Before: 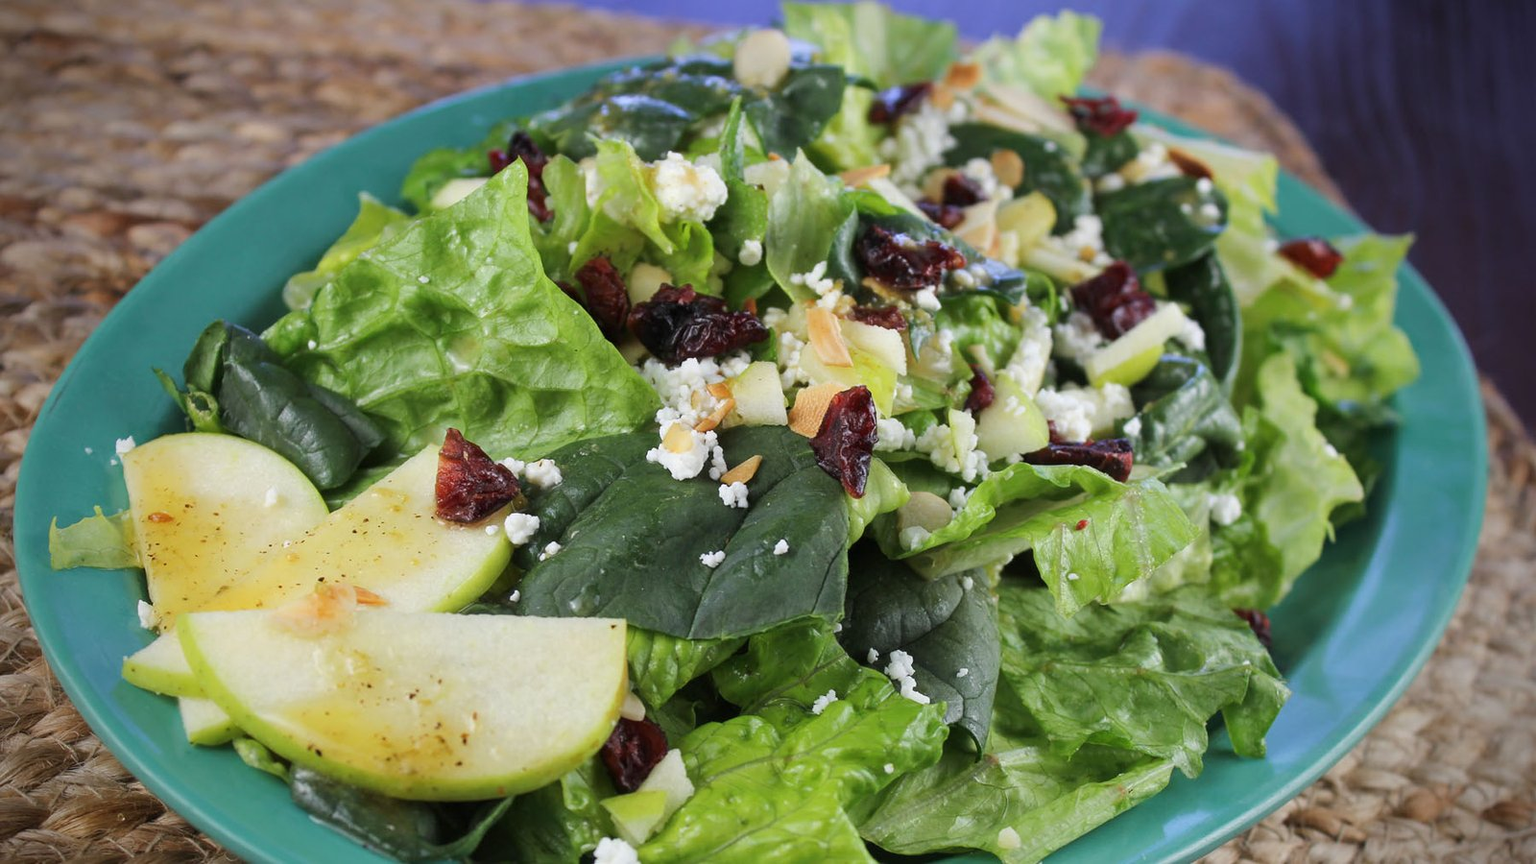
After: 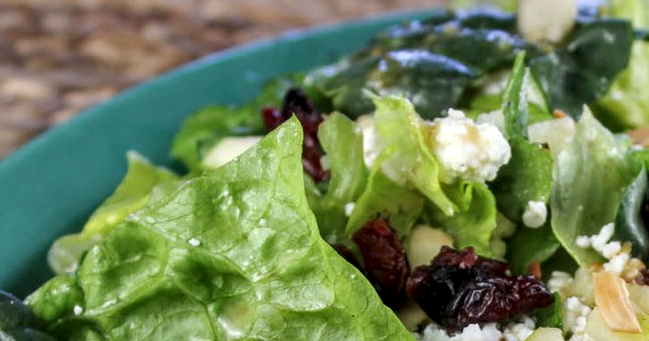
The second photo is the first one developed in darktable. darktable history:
local contrast: detail 150%
crop: left 15.452%, top 5.459%, right 43.956%, bottom 56.62%
